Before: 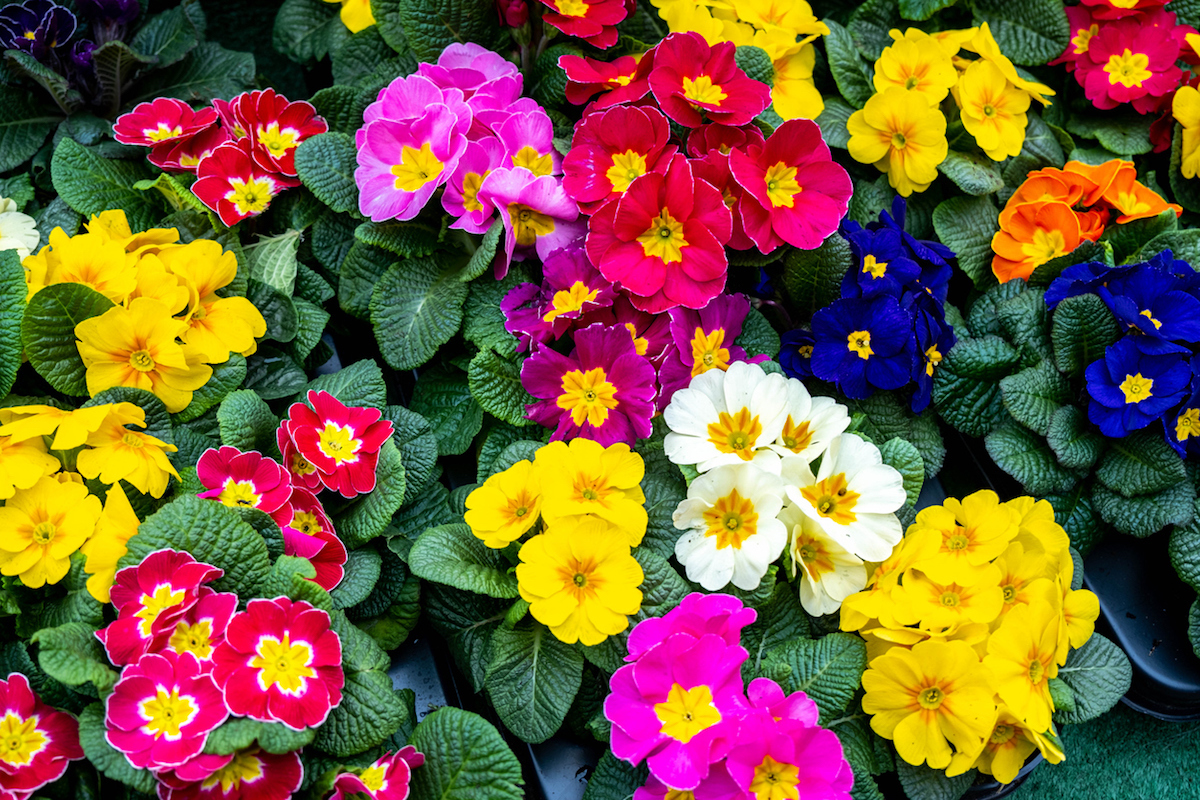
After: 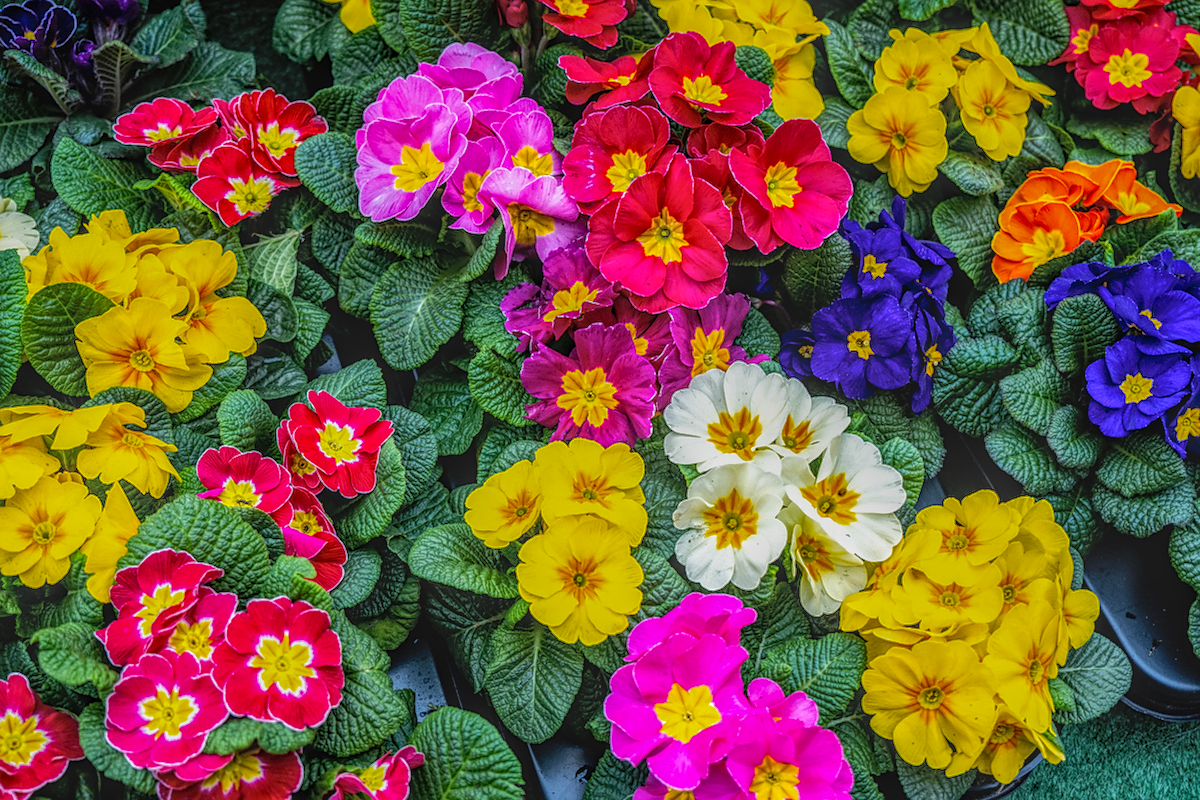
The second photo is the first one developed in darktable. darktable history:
shadows and highlights: soften with gaussian
sharpen: radius 1.559, amount 0.373, threshold 1.271
local contrast: highlights 20%, shadows 30%, detail 200%, midtone range 0.2
